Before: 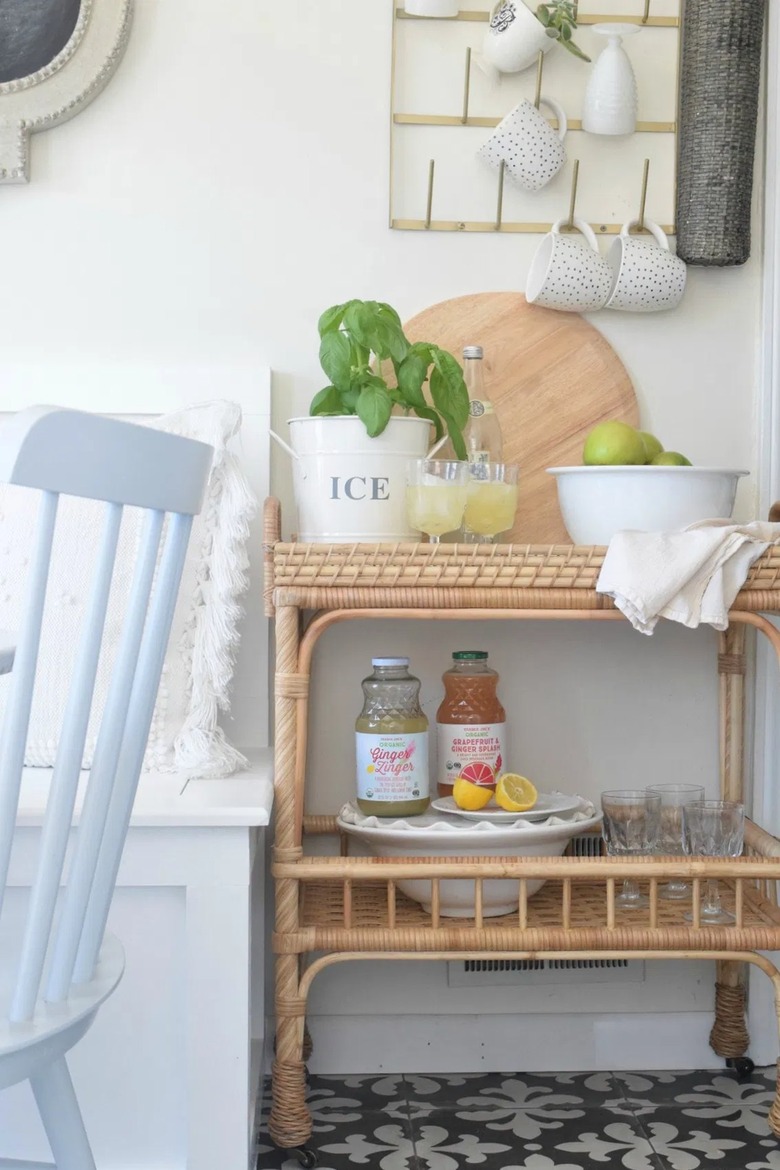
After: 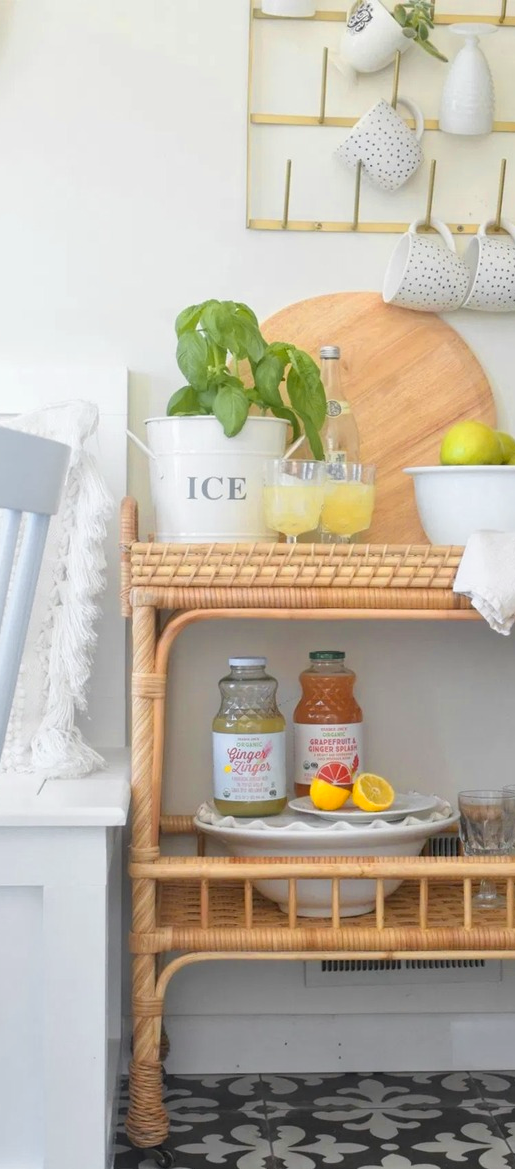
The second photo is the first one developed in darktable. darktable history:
color zones: curves: ch0 [(0, 0.511) (0.143, 0.531) (0.286, 0.56) (0.429, 0.5) (0.571, 0.5) (0.714, 0.5) (0.857, 0.5) (1, 0.5)]; ch1 [(0, 0.525) (0.143, 0.705) (0.286, 0.715) (0.429, 0.35) (0.571, 0.35) (0.714, 0.35) (0.857, 0.4) (1, 0.4)]; ch2 [(0, 0.572) (0.143, 0.512) (0.286, 0.473) (0.429, 0.45) (0.571, 0.5) (0.714, 0.5) (0.857, 0.518) (1, 0.518)]
crop and rotate: left 18.442%, right 15.508%
